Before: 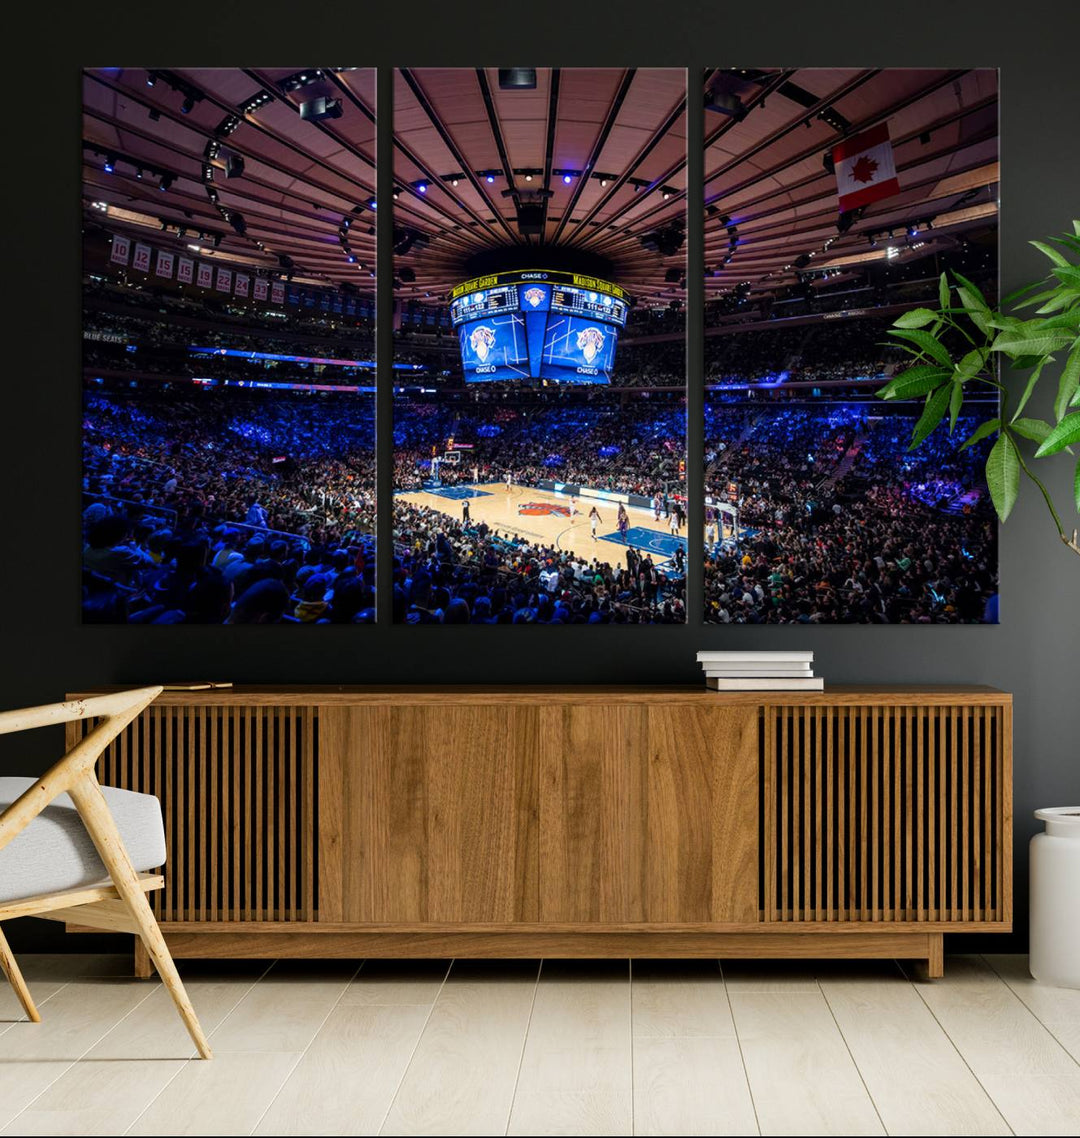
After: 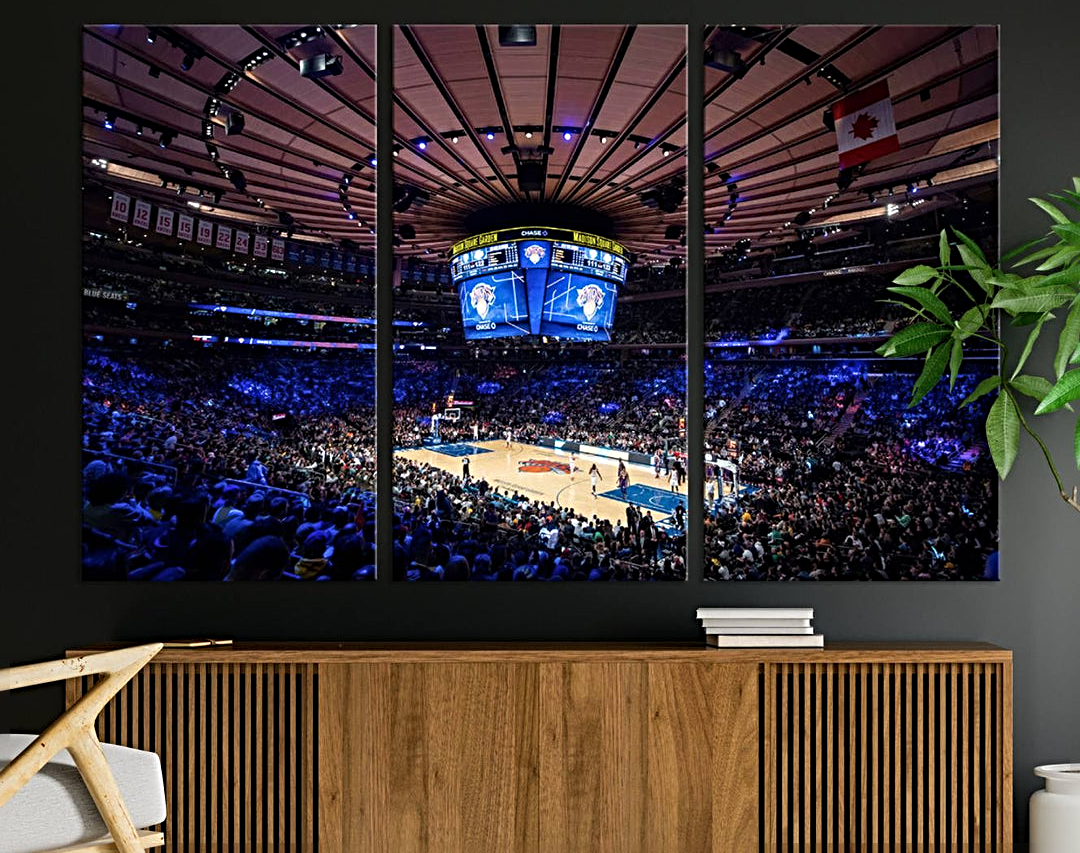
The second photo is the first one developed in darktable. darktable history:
color balance rgb: perceptual saturation grading › global saturation -3%
sharpen: radius 4
crop: top 3.857%, bottom 21.132%
